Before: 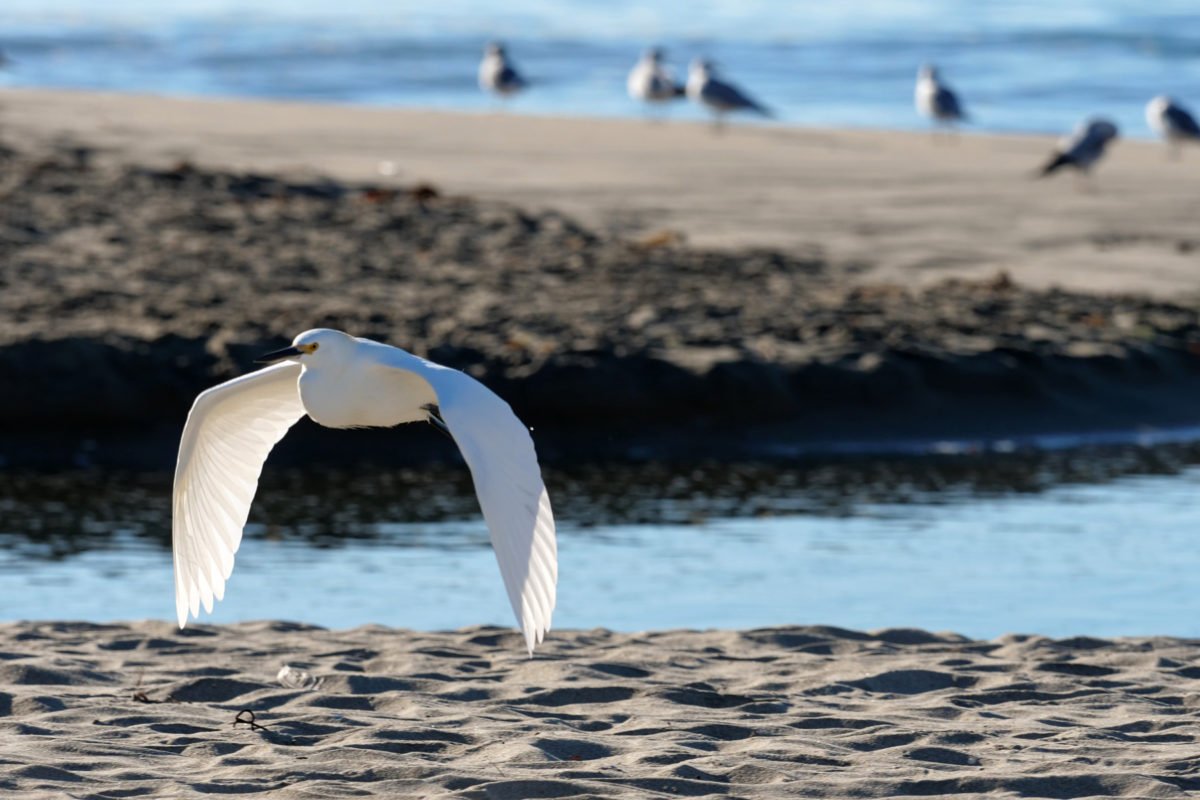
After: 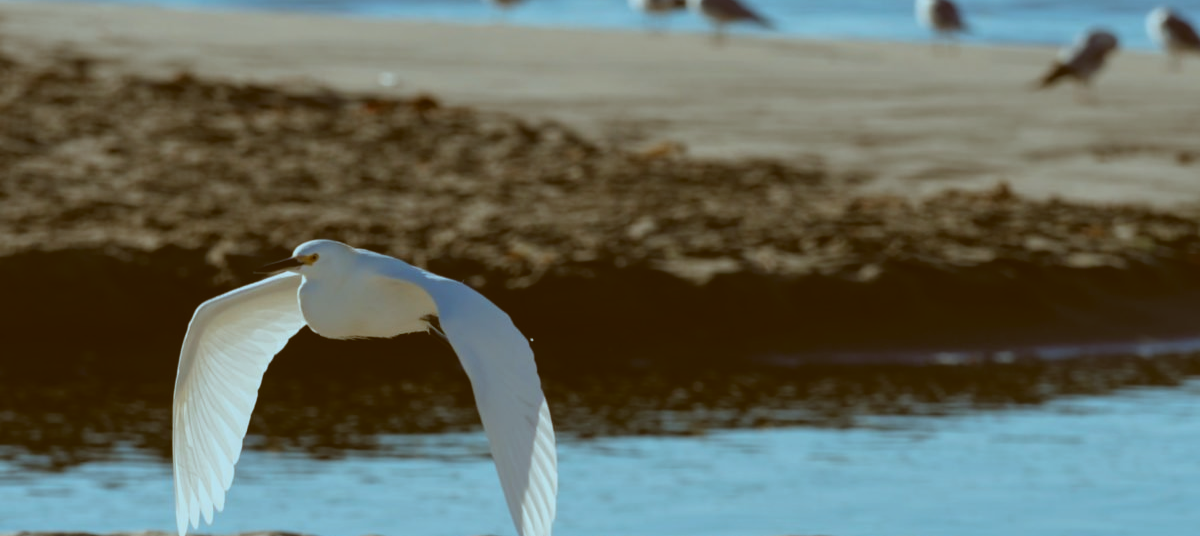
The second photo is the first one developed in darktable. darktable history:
crop: top 11.146%, bottom 21.847%
color correction: highlights a* -14.78, highlights b* -16.76, shadows a* 10.15, shadows b* 29.57
exposure: black level correction -0.015, exposure -0.508 EV, compensate exposure bias true, compensate highlight preservation false
